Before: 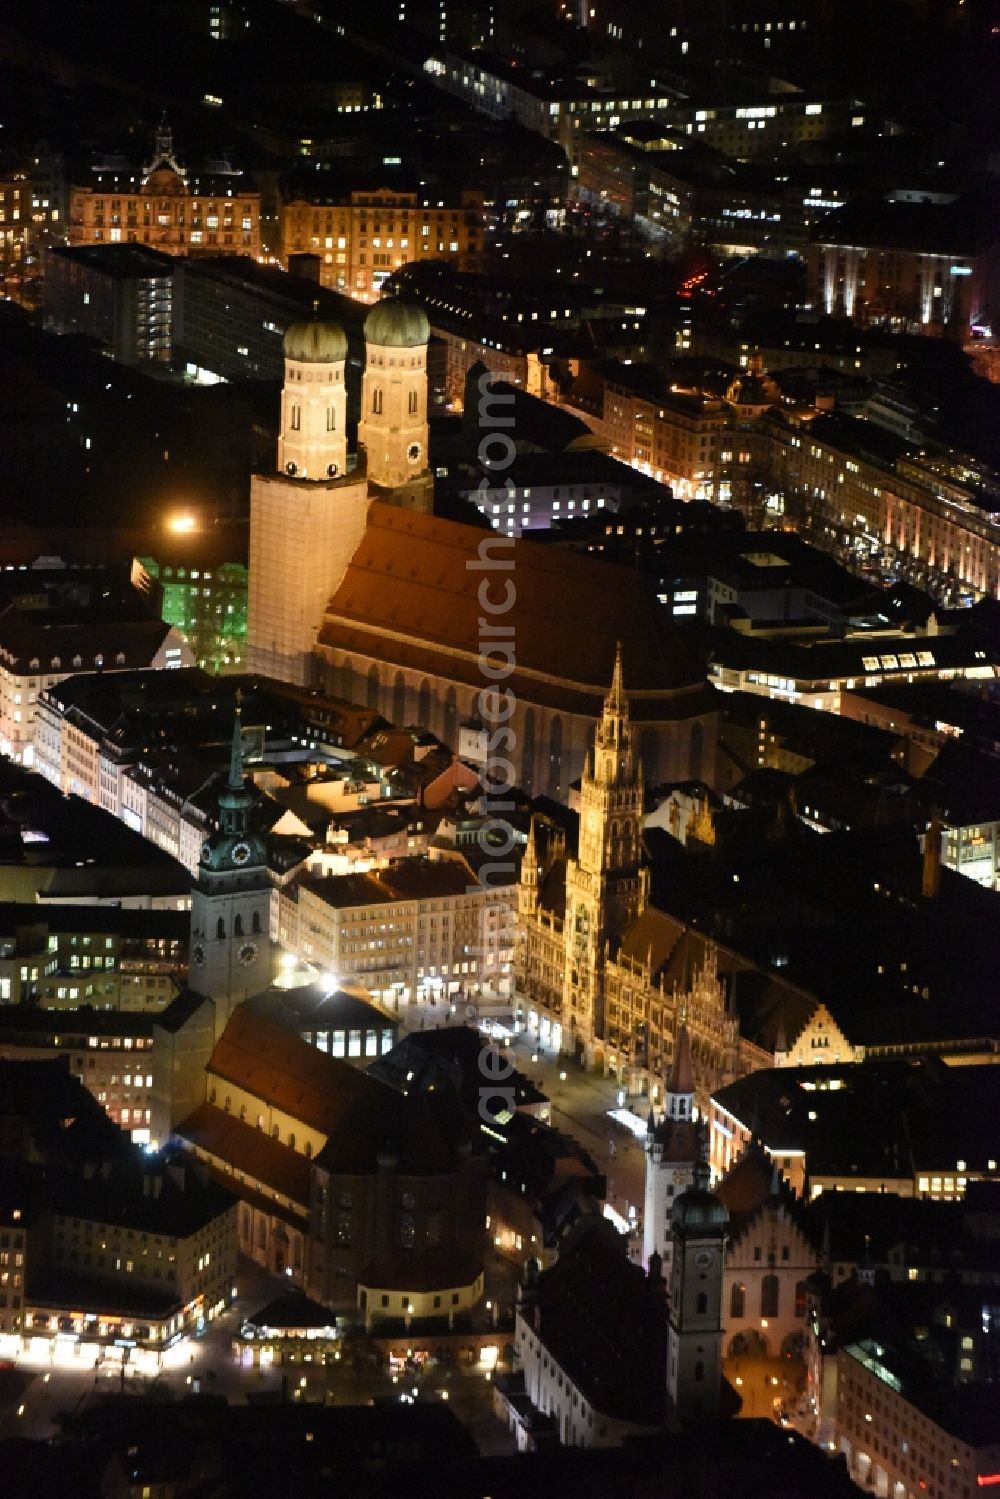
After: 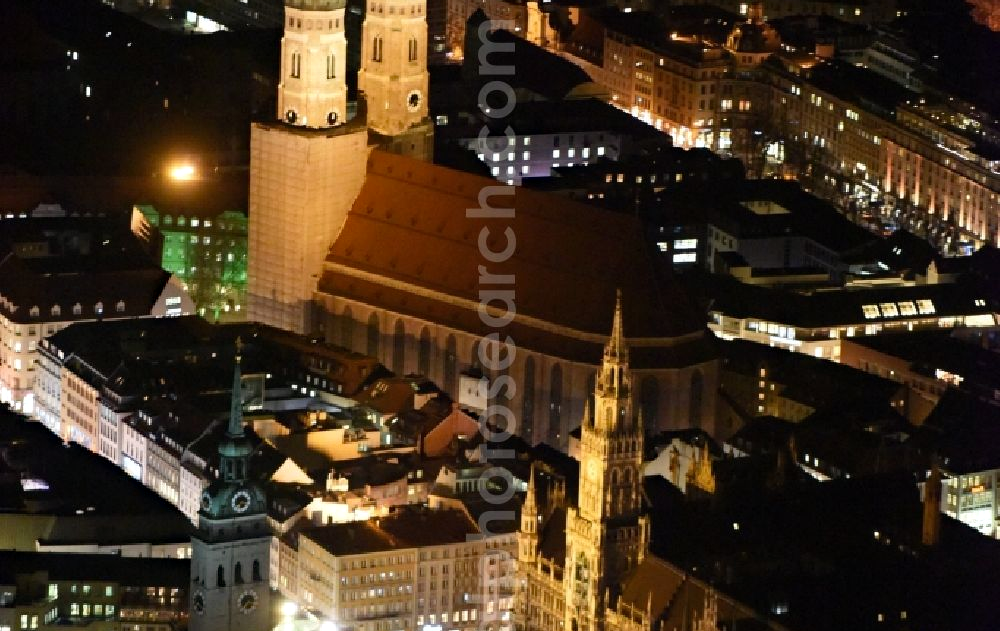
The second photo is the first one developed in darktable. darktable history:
crop and rotate: top 23.5%, bottom 34.391%
haze removal: compatibility mode true, adaptive false
